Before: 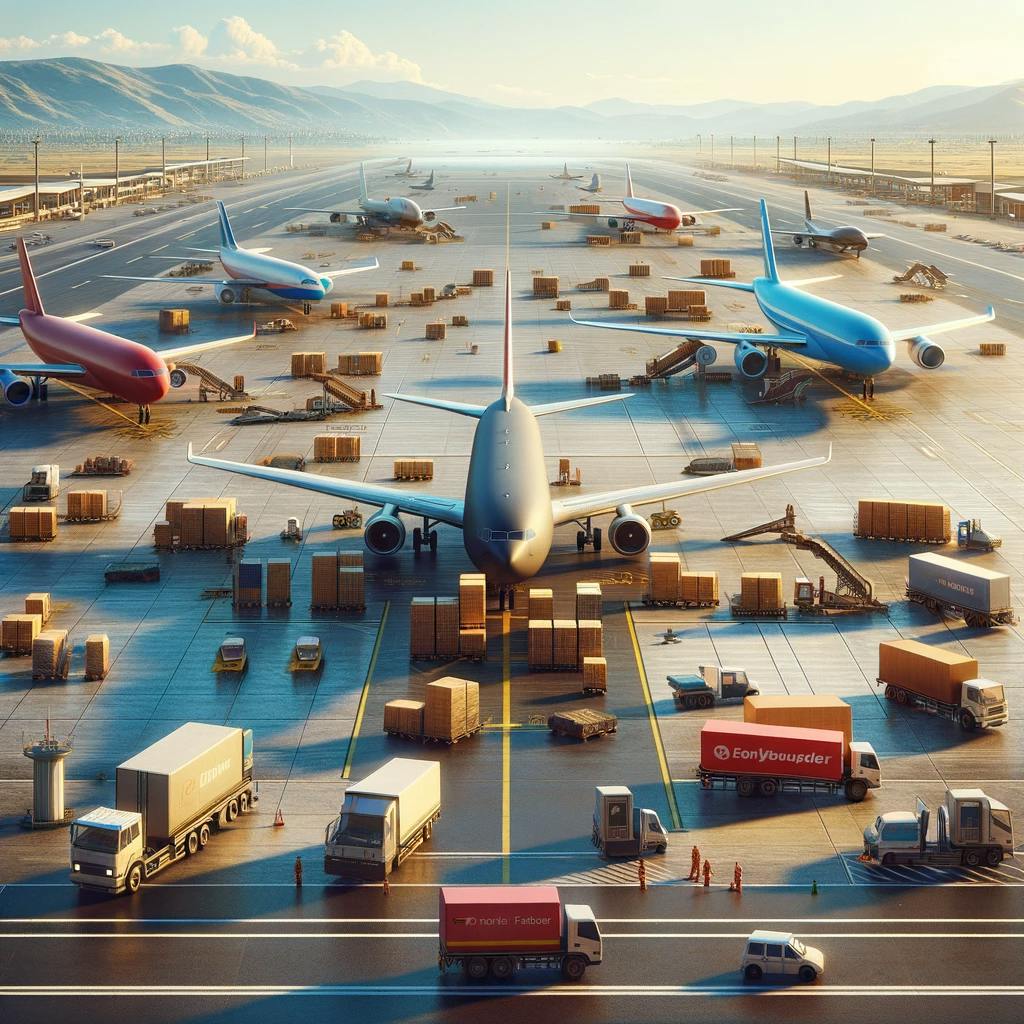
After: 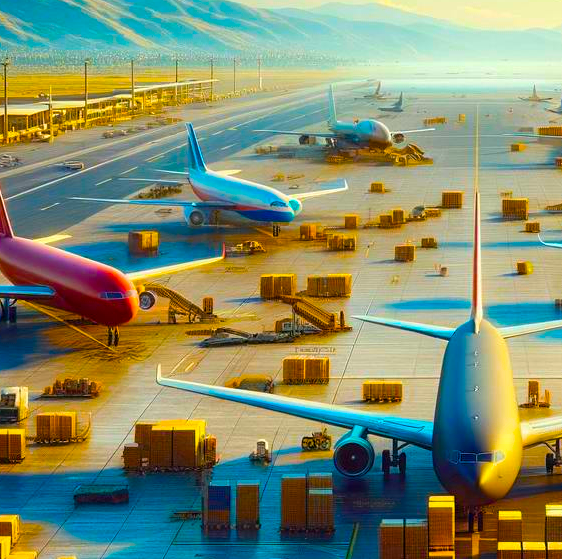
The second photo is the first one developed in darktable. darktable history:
color balance rgb: shadows lift › hue 85.34°, linear chroma grading › shadows 17.053%, linear chroma grading › highlights 62.115%, linear chroma grading › global chroma 49.97%, perceptual saturation grading › global saturation 30.565%
crop and rotate: left 3.066%, top 7.634%, right 41.971%, bottom 37.724%
